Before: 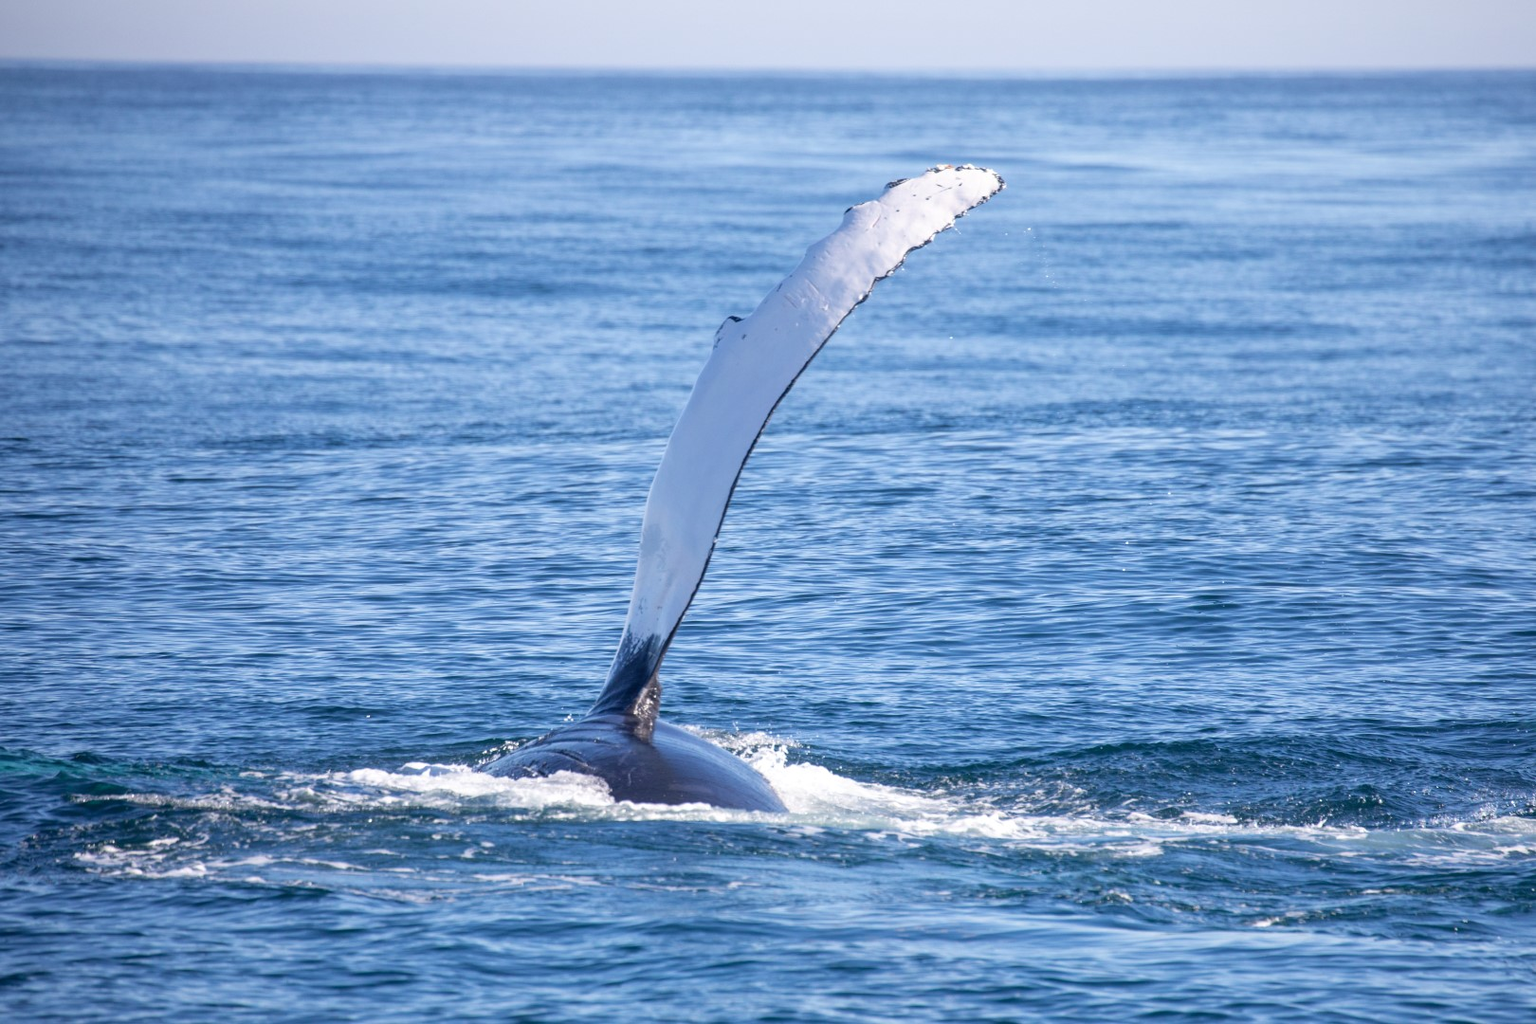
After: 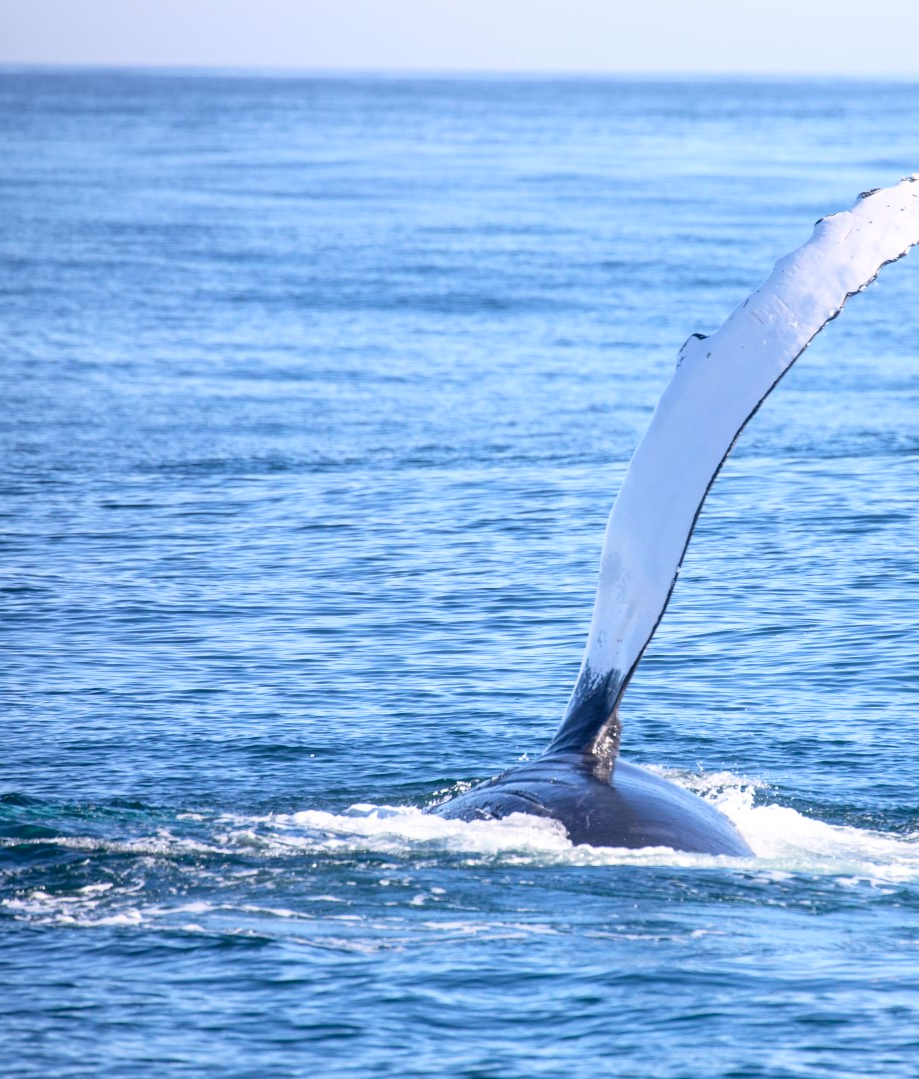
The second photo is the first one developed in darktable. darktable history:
contrast brightness saturation: contrast 0.199, brightness 0.155, saturation 0.147
crop: left 4.746%, right 38.478%
